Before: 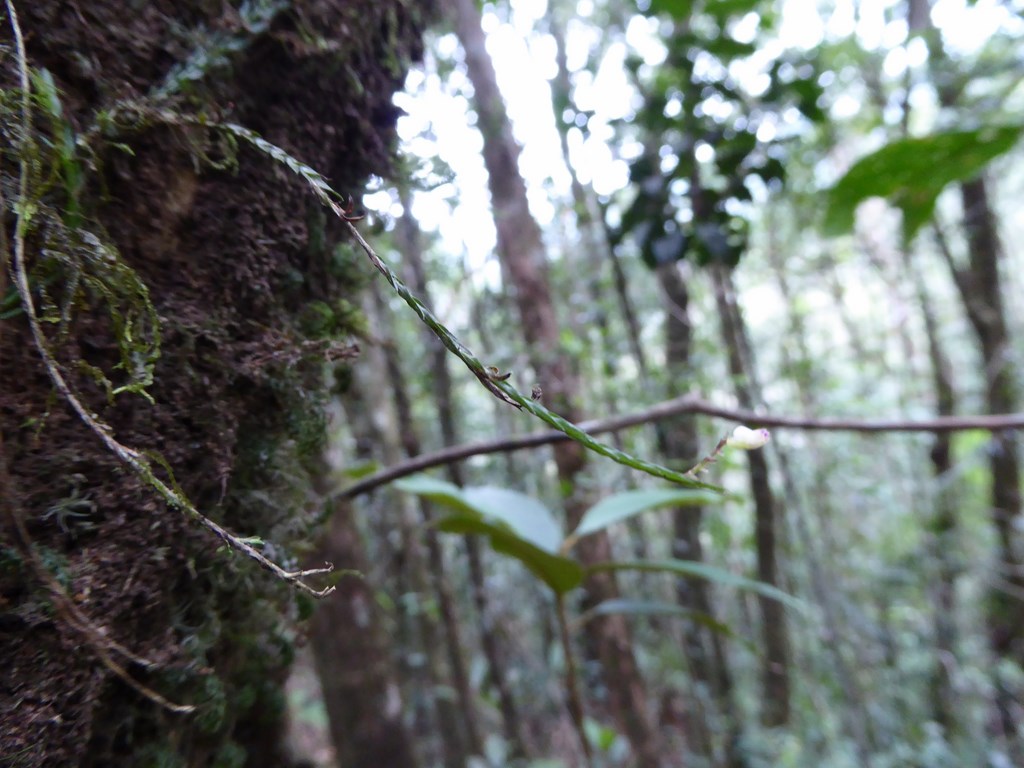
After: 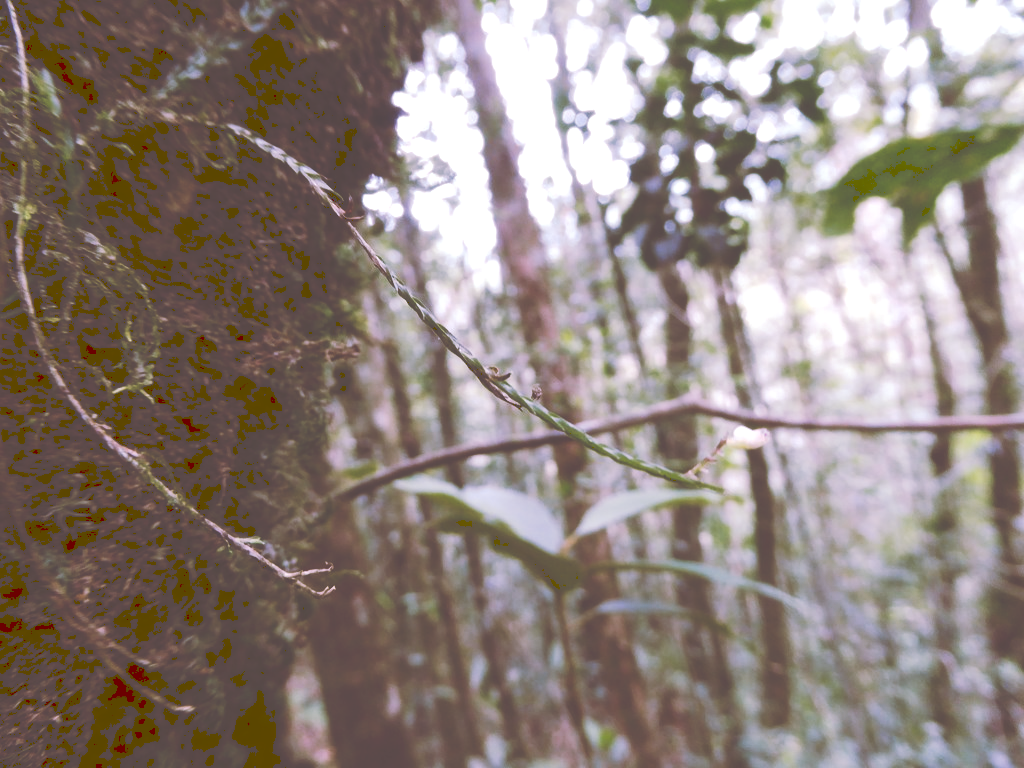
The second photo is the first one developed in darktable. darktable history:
tone curve: curves: ch0 [(0, 0) (0.003, 0.301) (0.011, 0.302) (0.025, 0.307) (0.044, 0.313) (0.069, 0.316) (0.1, 0.322) (0.136, 0.325) (0.177, 0.341) (0.224, 0.358) (0.277, 0.386) (0.335, 0.429) (0.399, 0.486) (0.468, 0.556) (0.543, 0.644) (0.623, 0.728) (0.709, 0.796) (0.801, 0.854) (0.898, 0.908) (1, 1)], preserve colors none
color look up table: target L [90.58, 82.55, 83.01, 74.12, 62.75, 63.44, 52.94, 53.59, 38.5, 37.43, 14.5, 200.95, 103.4, 80.14, 70.04, 68.74, 66.08, 64.06, 59.84, 49.48, 45.39, 41.72, 40.76, 33.93, 27.64, 30.2, 16.65, 14.37, 90.56, 79.01, 76.2, 66.08, 71.2, 57.39, 58.99, 43.47, 48.35, 51.6, 45.71, 34.95, 15.33, 11.05, 89.15, 84.09, 63.38, 62.14, 62.8, 29.93, 6.64], target a [-5.392, -52.37, -0.136, -42.15, -34.43, -0.798, -14.75, -26.08, -25.39, -4.722, 4.432, 0, 0, 33.89, 48.01, 32.78, 42.95, 32.44, 19.37, 67.88, 73.76, 43.09, 33.1, 47.45, 57.45, 12.5, 51.82, 43.79, 14.73, 17, 38.52, 12.45, 59.9, 9.519, 76.03, 72.02, 53.75, 24.33, 26.51, 61.72, 23.16, 38.46, -8.823, -29.51, -14.45, -0.038, -5.353, -7.761, 26.61], target b [83.23, 54, 33.43, 14.73, 68.49, 70.17, 29.88, 5.953, 65.52, 63.72, 24.3, -0.001, -0.002, 17.43, -1.686, 77.36, 49.6, 38.6, 13.58, 82.31, 11.58, 9.468, 69.45, 55.17, 46.95, 31.26, 27.78, 24.08, -3.957, -8.077, -27.99, -35.25, -37.26, -10.41, -39.91, -7.823, -19.45, -23.39, -75.72, -58.48, -18.33, -38.75, -5.846, -10.23, -38.16, -49.66, -12.29, -0.876, 10.71], num patches 49
